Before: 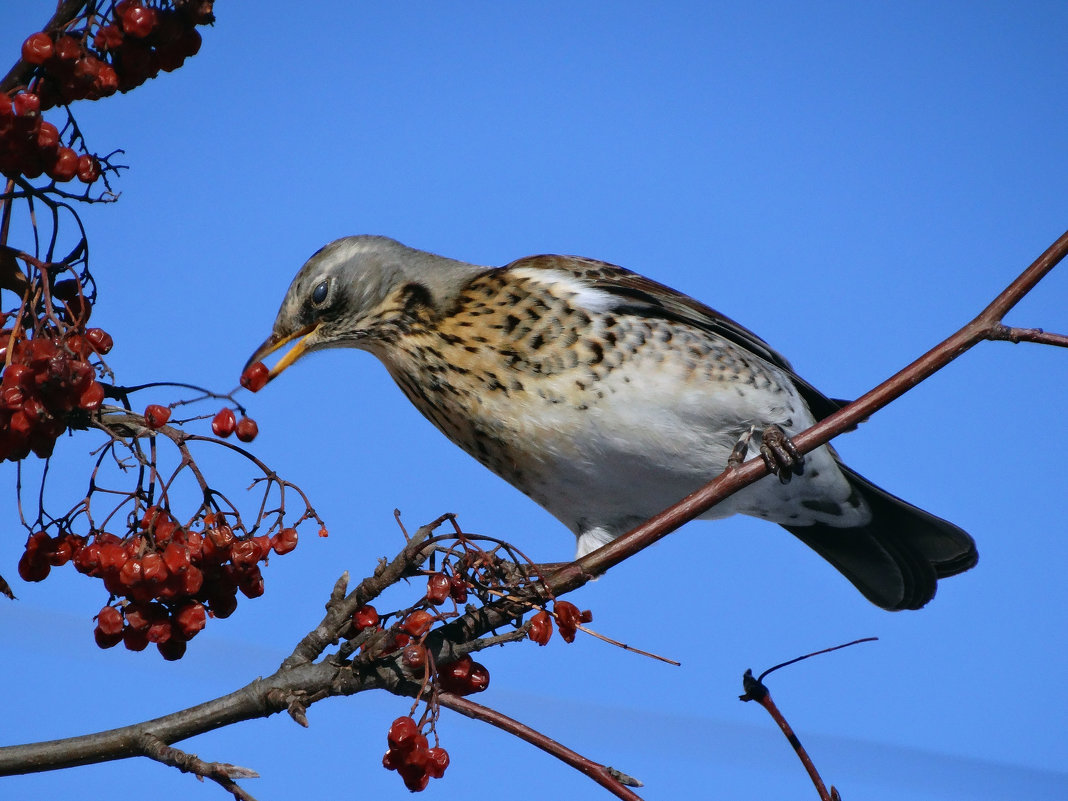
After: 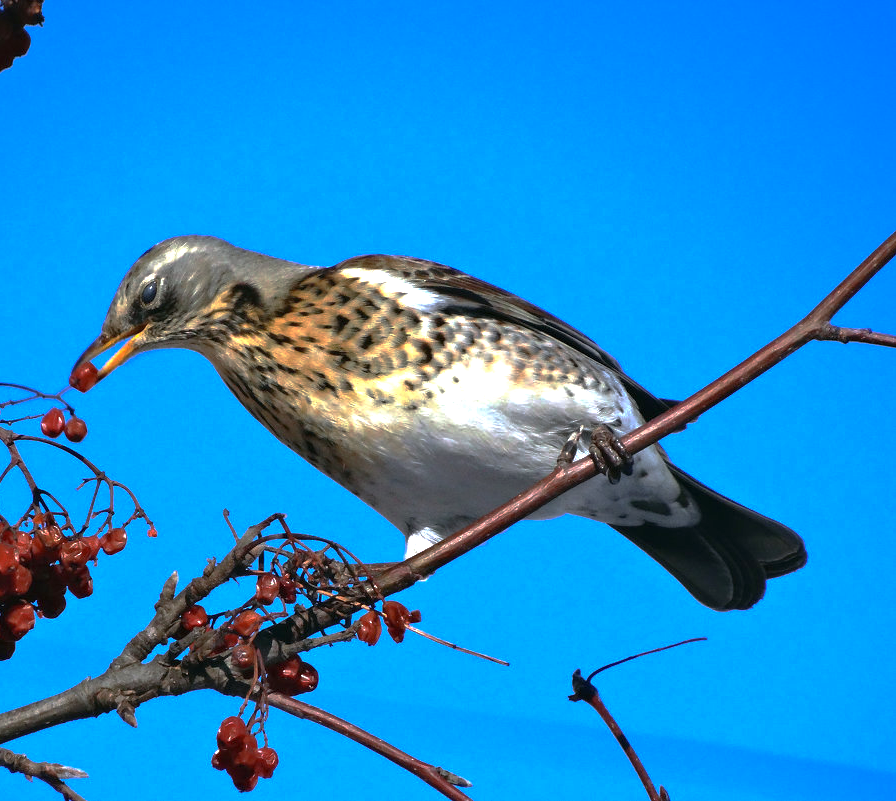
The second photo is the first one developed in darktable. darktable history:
crop: left 16.051%
exposure: exposure 0.202 EV, compensate exposure bias true, compensate highlight preservation false
base curve: curves: ch0 [(0, 0) (0.826, 0.587) (1, 1)], preserve colors none
